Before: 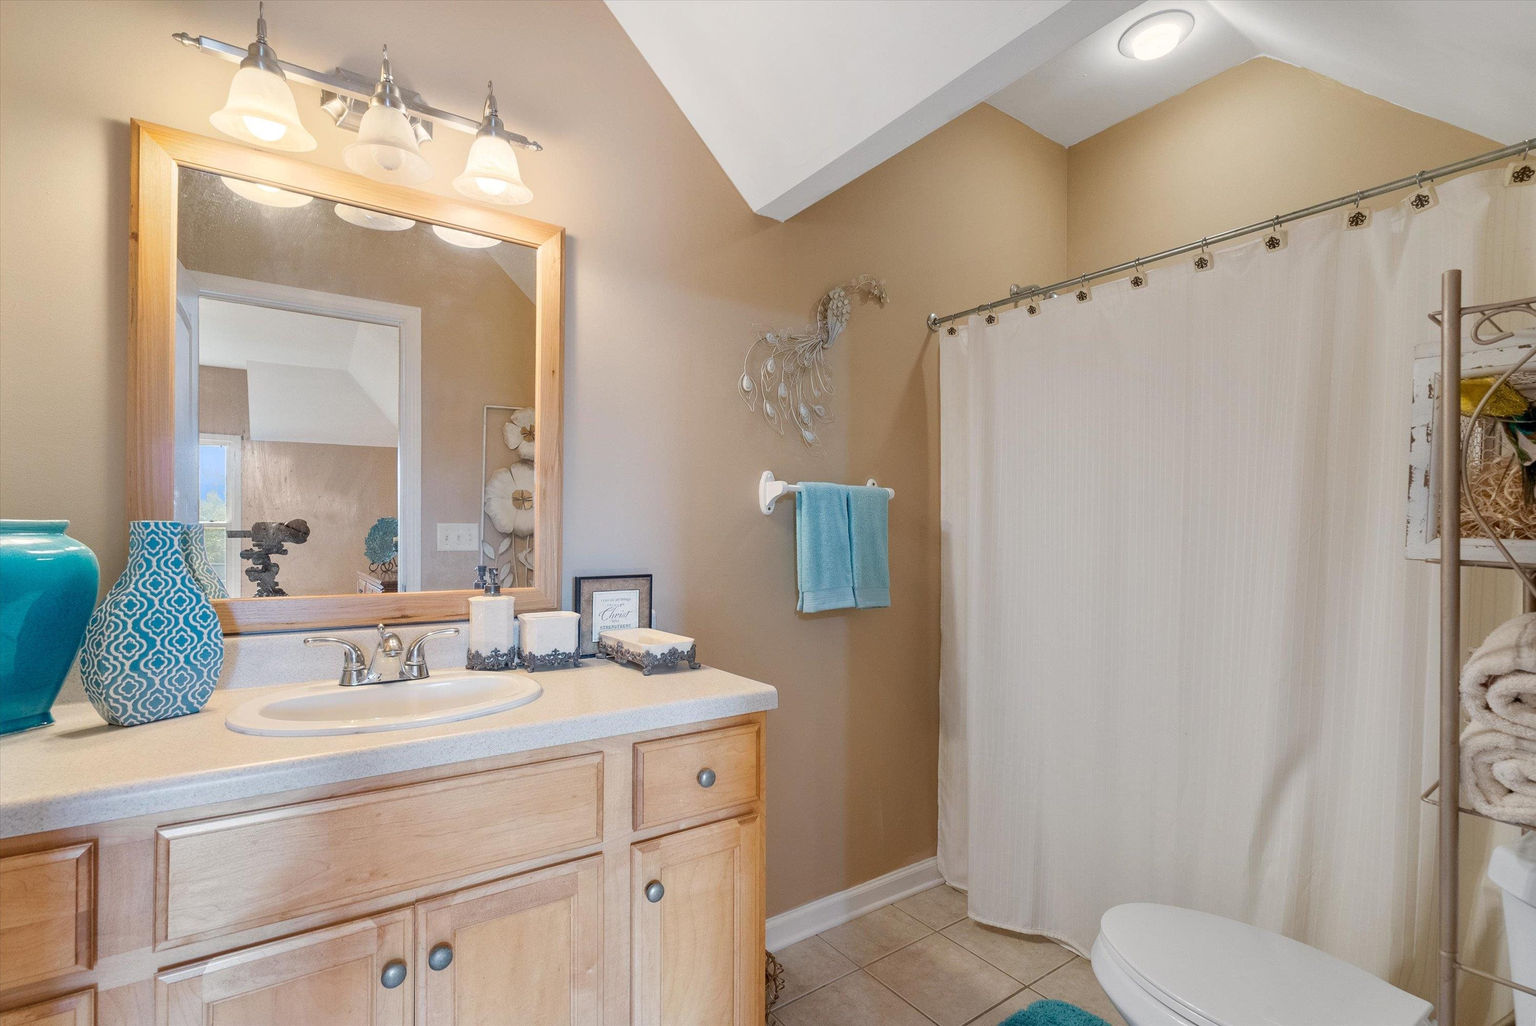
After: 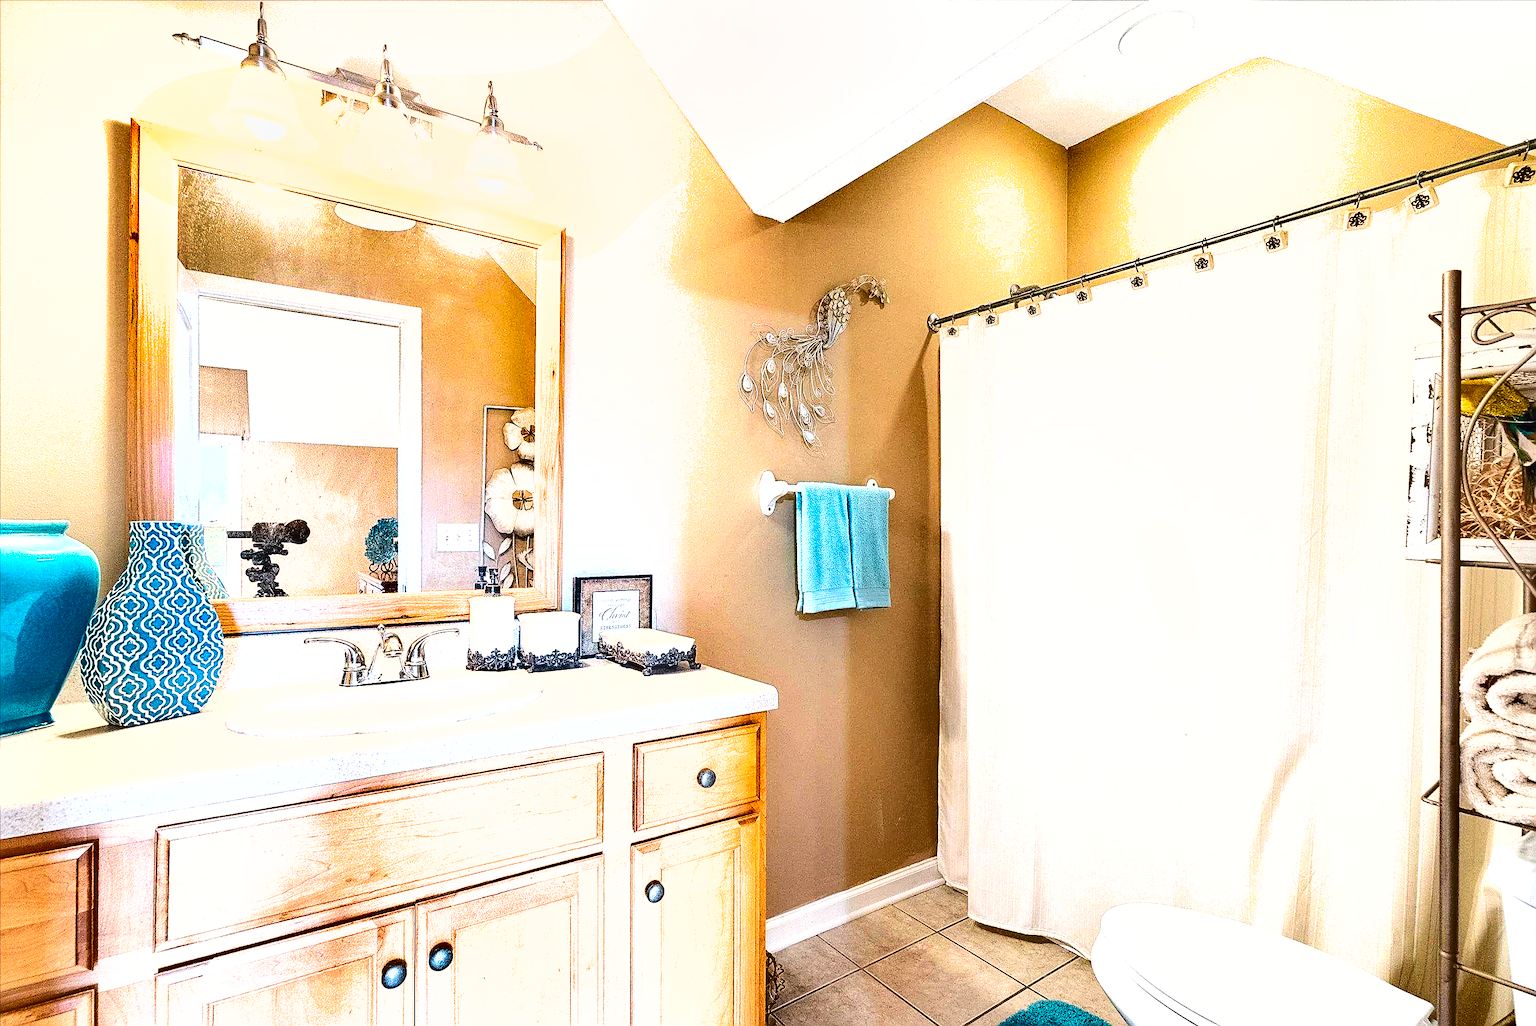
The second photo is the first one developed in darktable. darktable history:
contrast brightness saturation: contrast 0.202, brightness 0.158, saturation 0.23
exposure: black level correction 0, exposure 1.2 EV, compensate exposure bias true, compensate highlight preservation false
shadows and highlights: radius 173.17, shadows 27.62, white point adjustment 3.2, highlights -68.36, soften with gaussian
sharpen: amount 0.886
